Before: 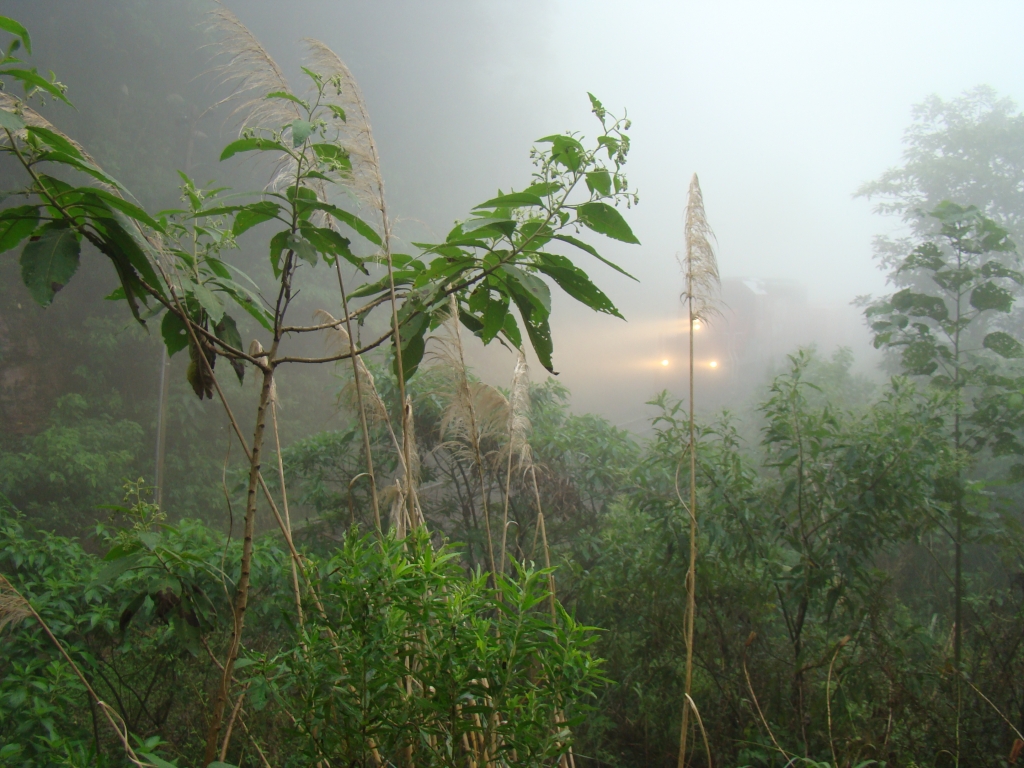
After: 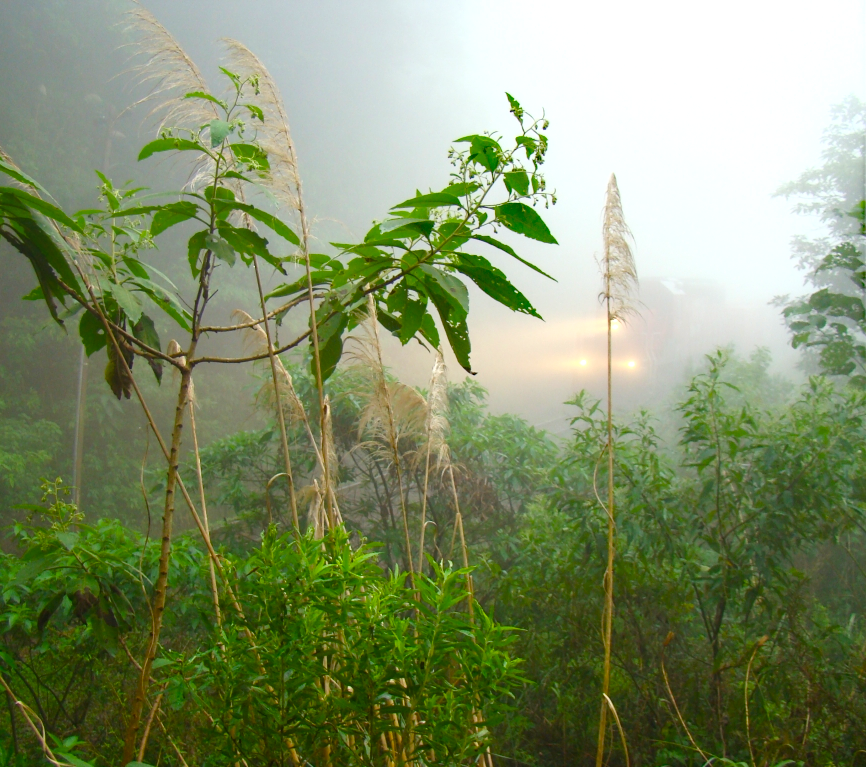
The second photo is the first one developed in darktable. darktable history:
crop: left 8.017%, right 7.409%
color balance rgb: perceptual saturation grading › global saturation 35.046%, perceptual saturation grading › highlights -29.854%, perceptual saturation grading › shadows 35.018%, perceptual brilliance grading › global brilliance 1.689%, perceptual brilliance grading › highlights -3.98%, global vibrance 14.391%
base curve: curves: ch0 [(0, 0) (0.303, 0.277) (1, 1)], fusion 1, preserve colors none
